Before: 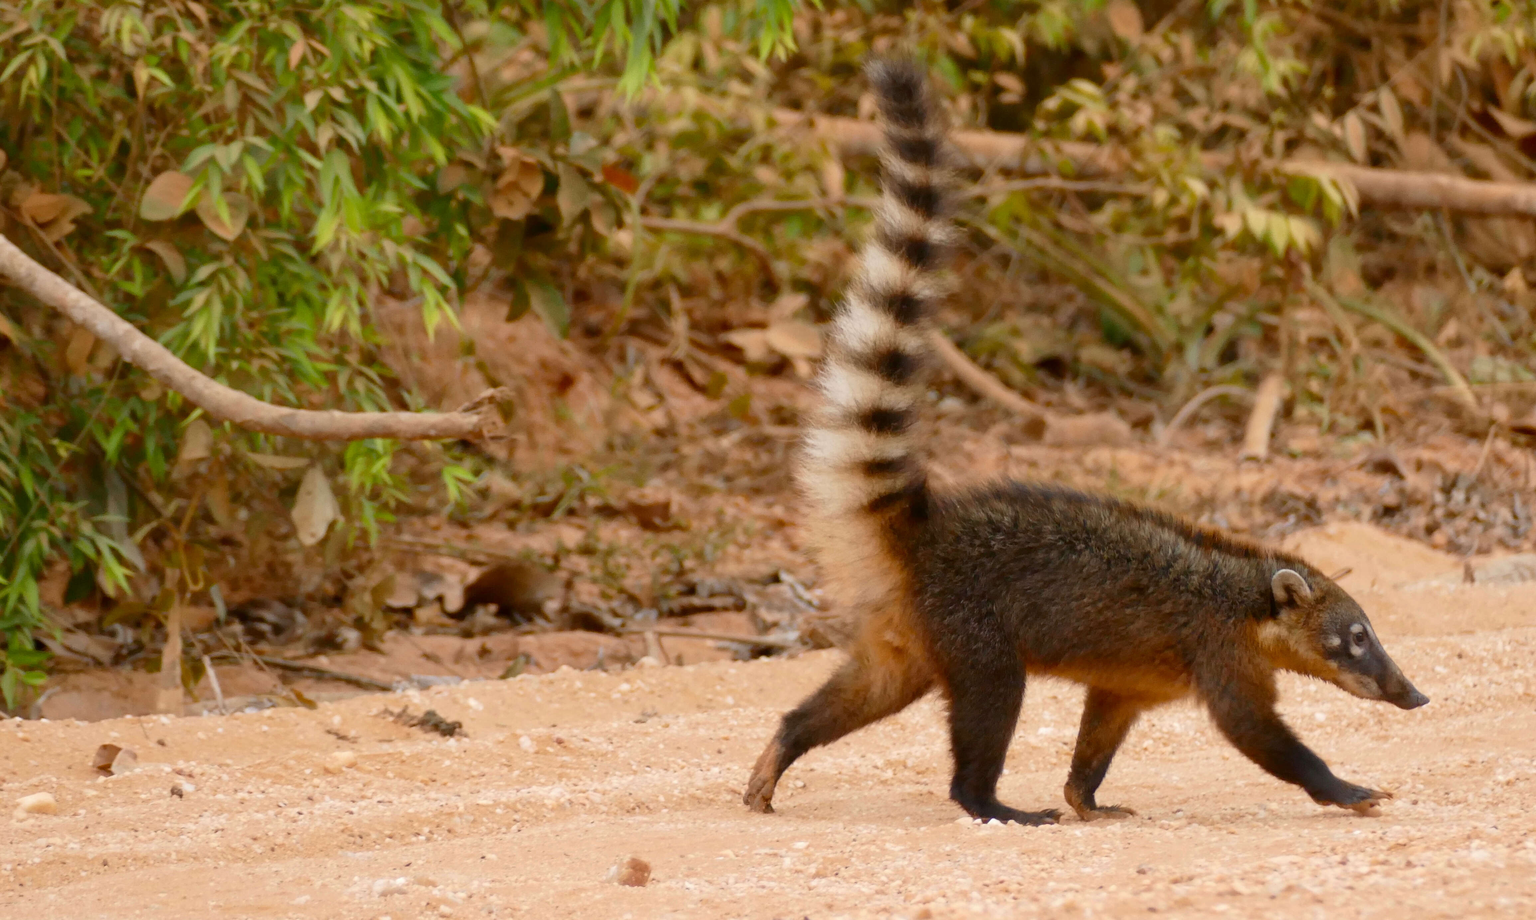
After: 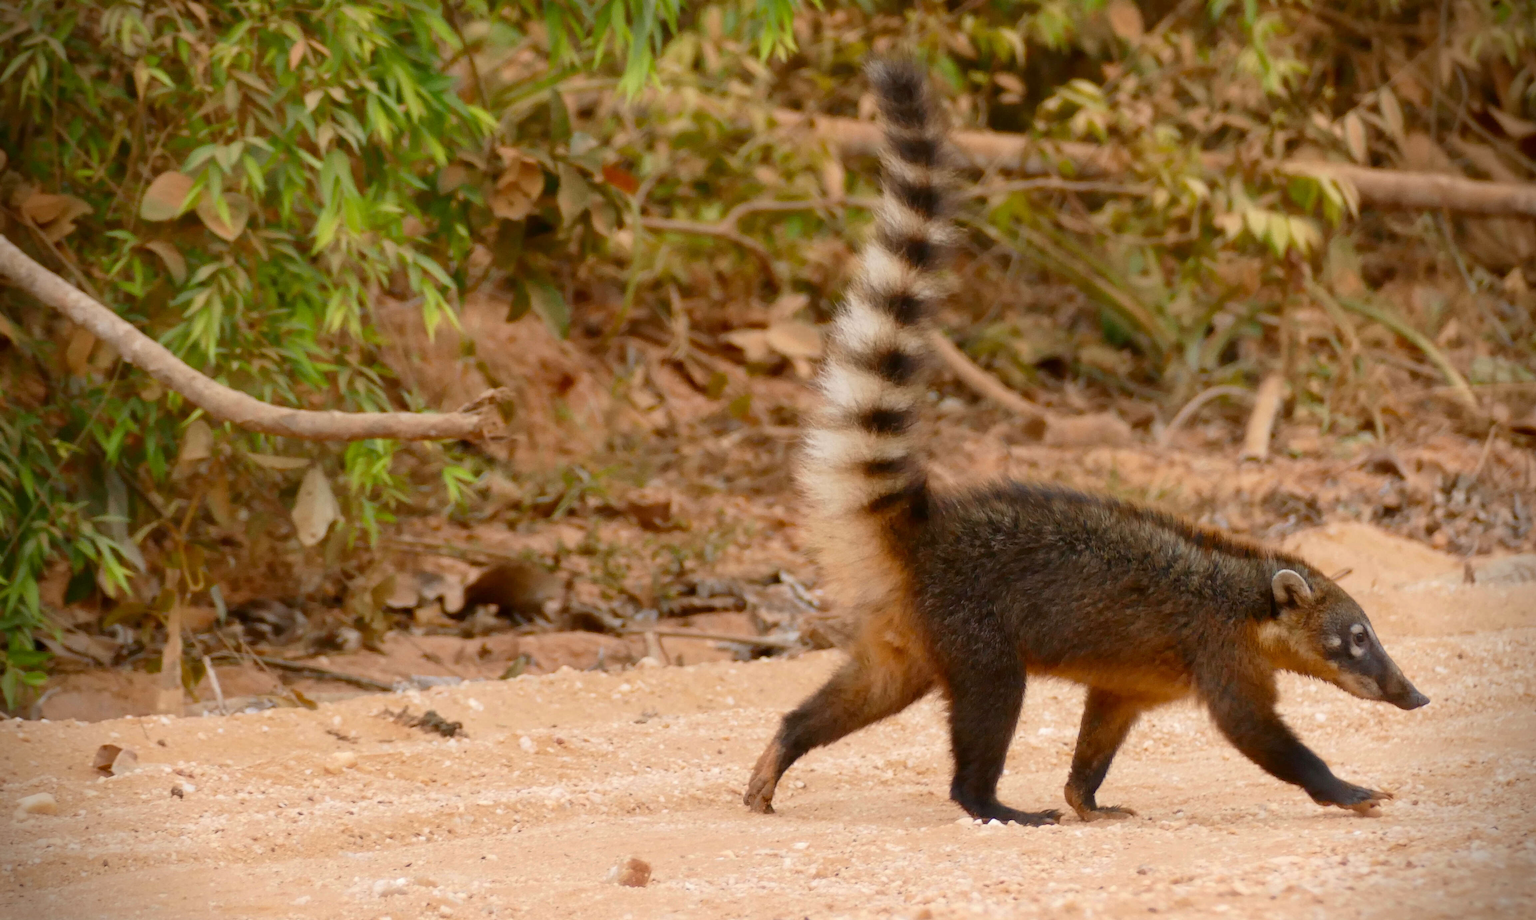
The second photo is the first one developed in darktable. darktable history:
vignetting: fall-off start 87.6%, fall-off radius 24.34%, brightness -0.592, saturation -0.003
